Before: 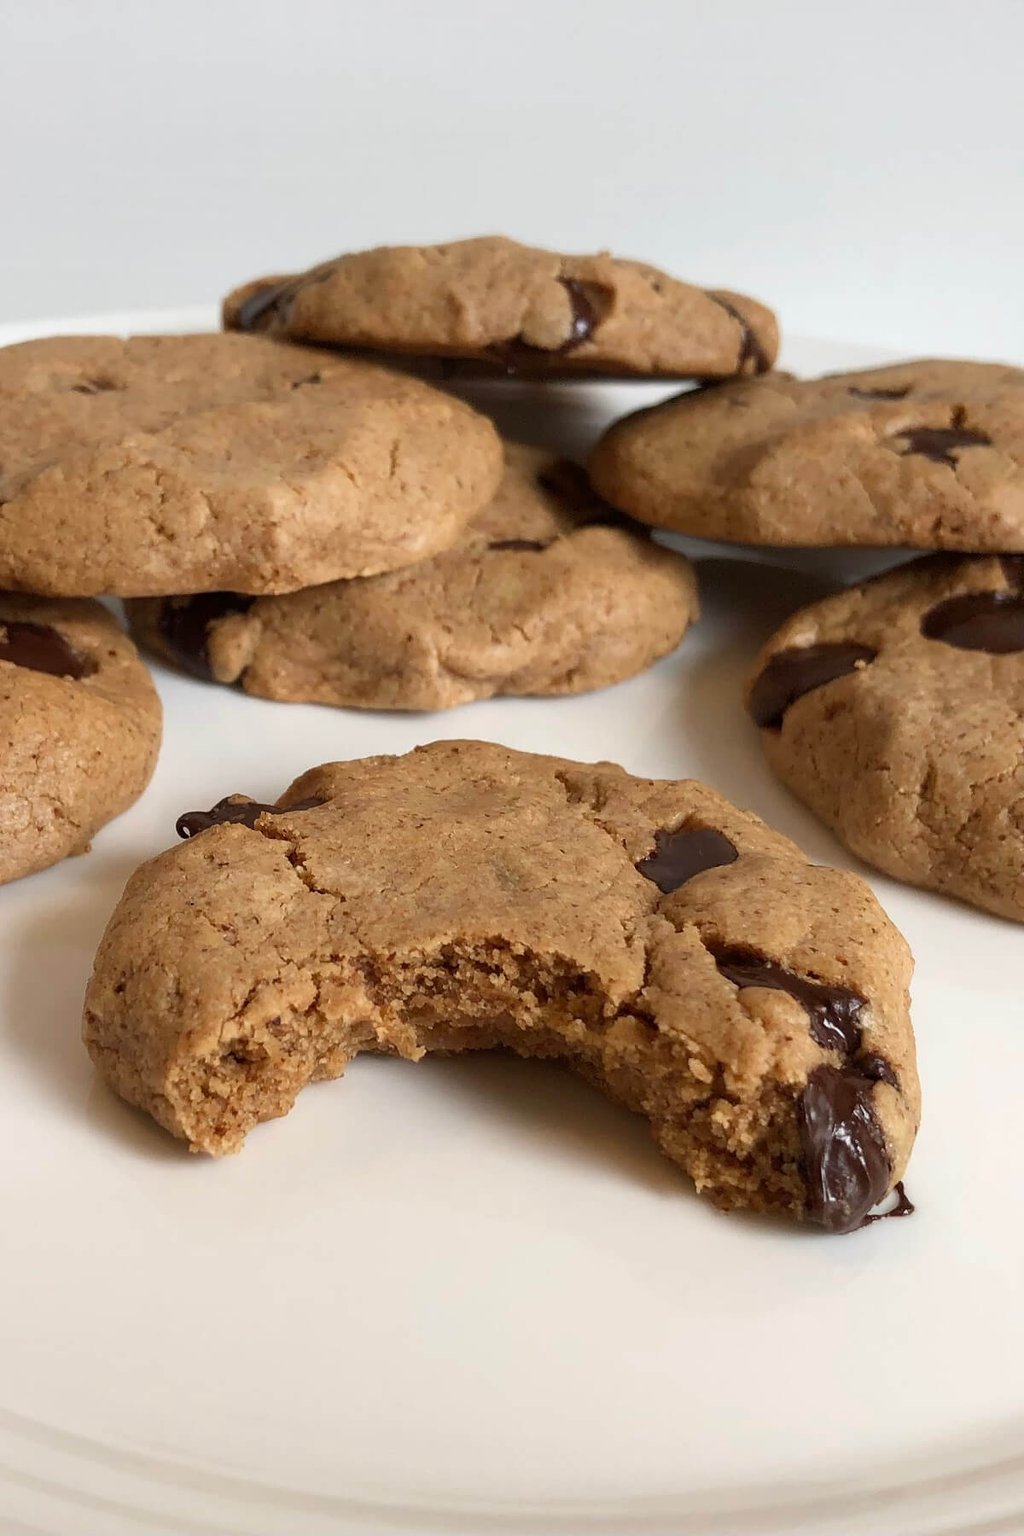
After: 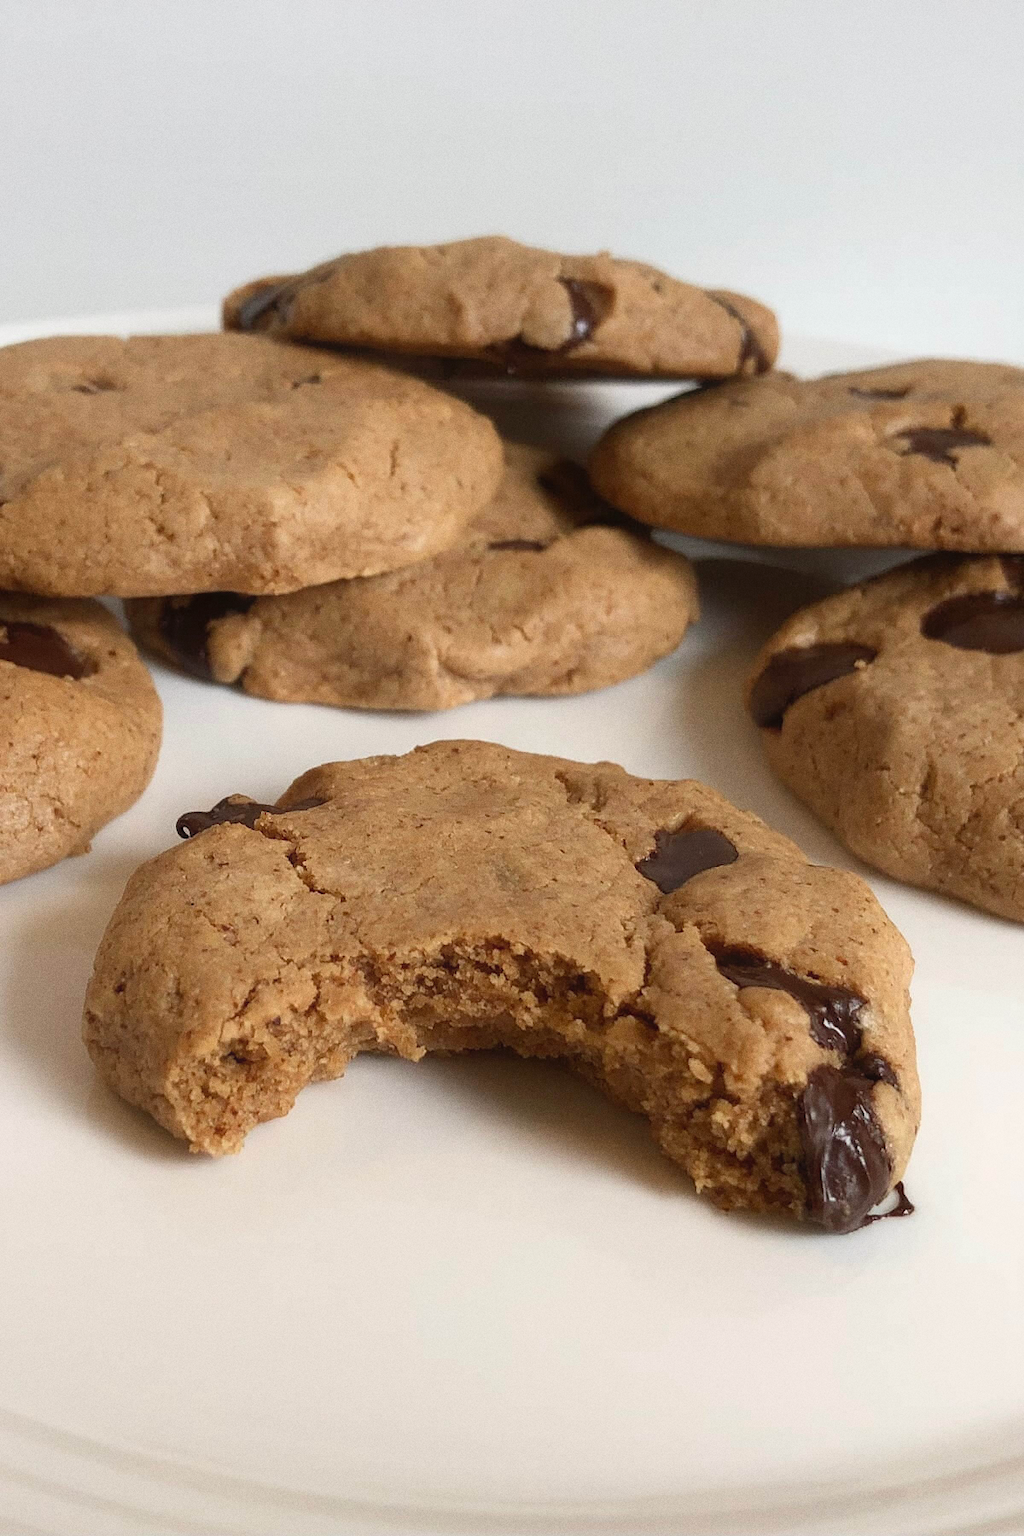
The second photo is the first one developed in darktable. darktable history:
rotate and perspective: automatic cropping off
contrast equalizer: octaves 7, y [[0.6 ×6], [0.55 ×6], [0 ×6], [0 ×6], [0 ×6]], mix -0.3
grain: coarseness 0.47 ISO
